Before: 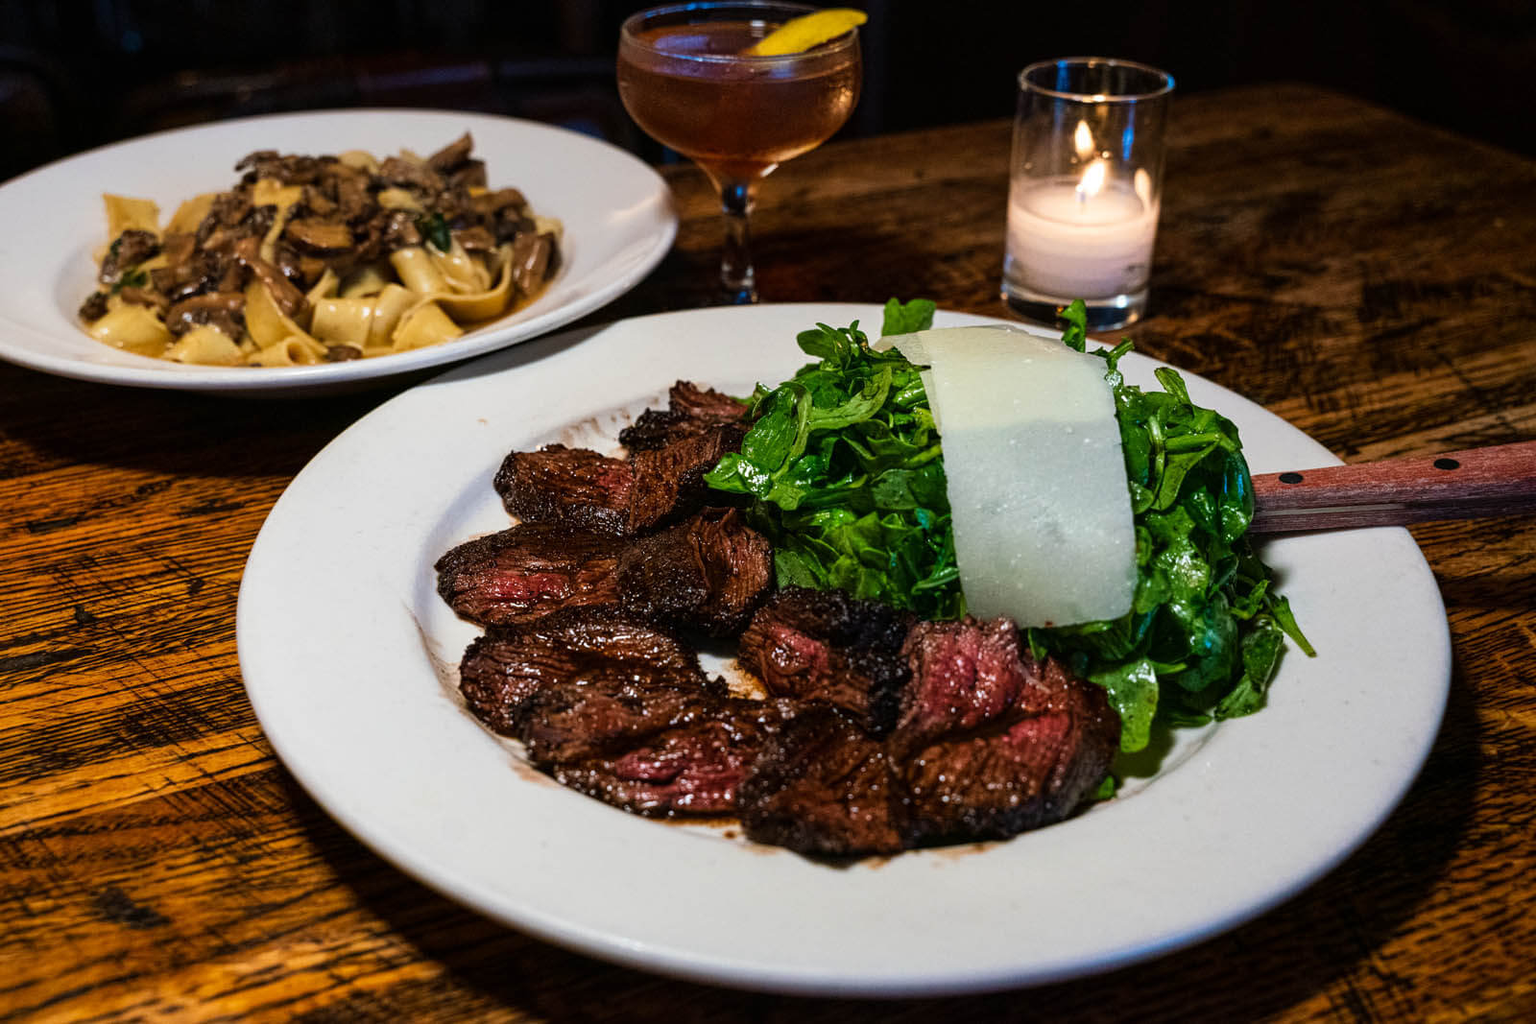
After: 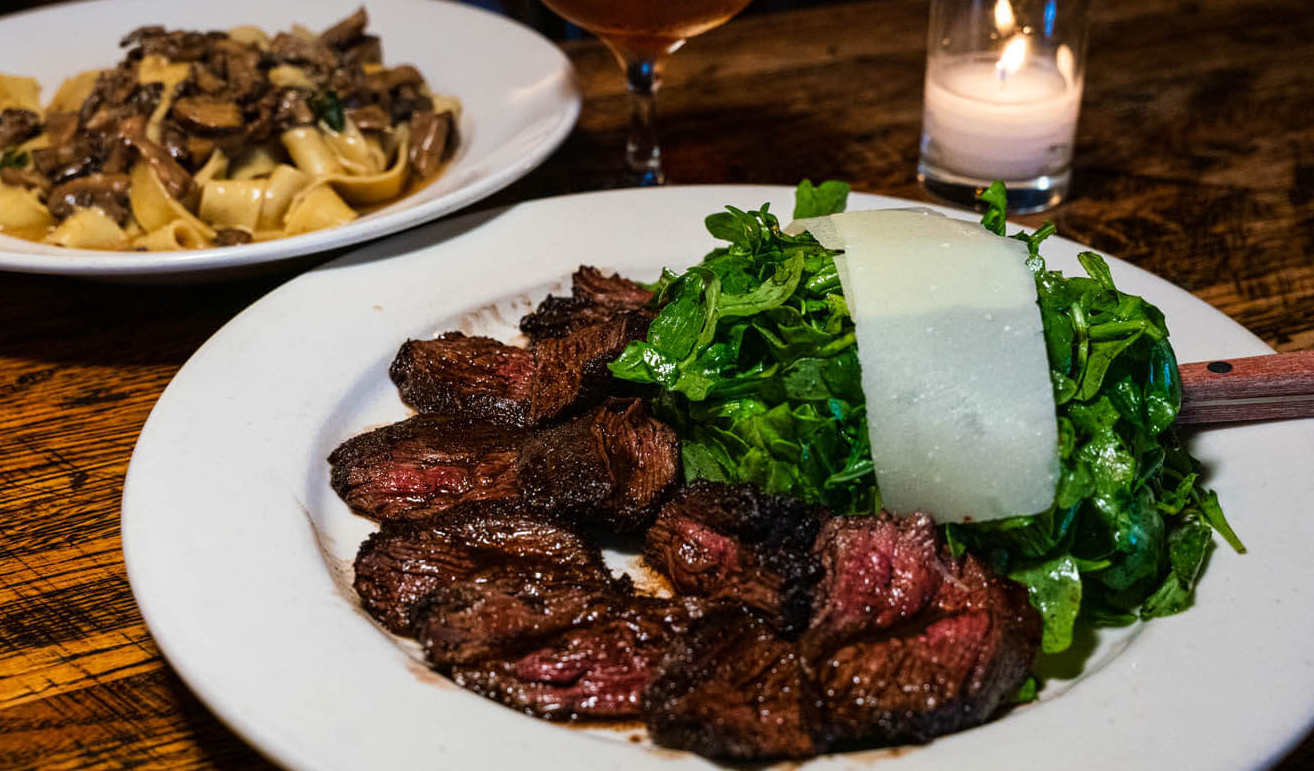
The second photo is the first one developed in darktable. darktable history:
crop: left 7.815%, top 12.31%, right 10.032%, bottom 15.409%
